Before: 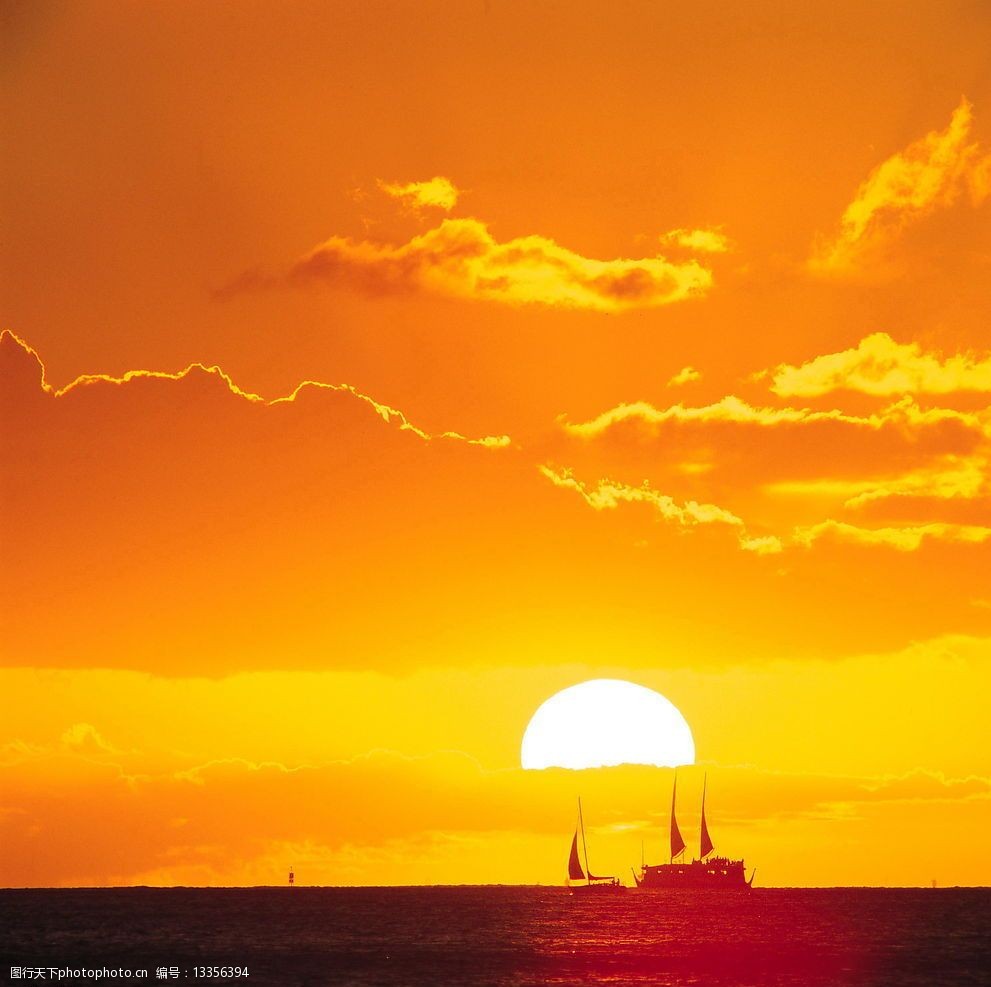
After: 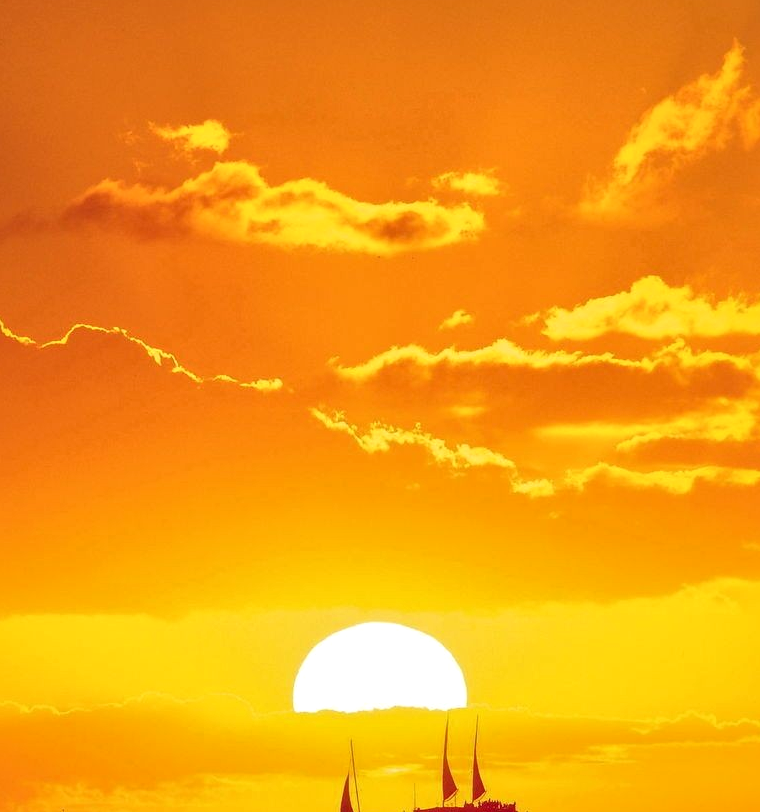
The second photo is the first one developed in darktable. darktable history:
crop: left 23.095%, top 5.827%, bottom 11.854%
local contrast: mode bilateral grid, contrast 20, coarseness 50, detail 132%, midtone range 0.2
